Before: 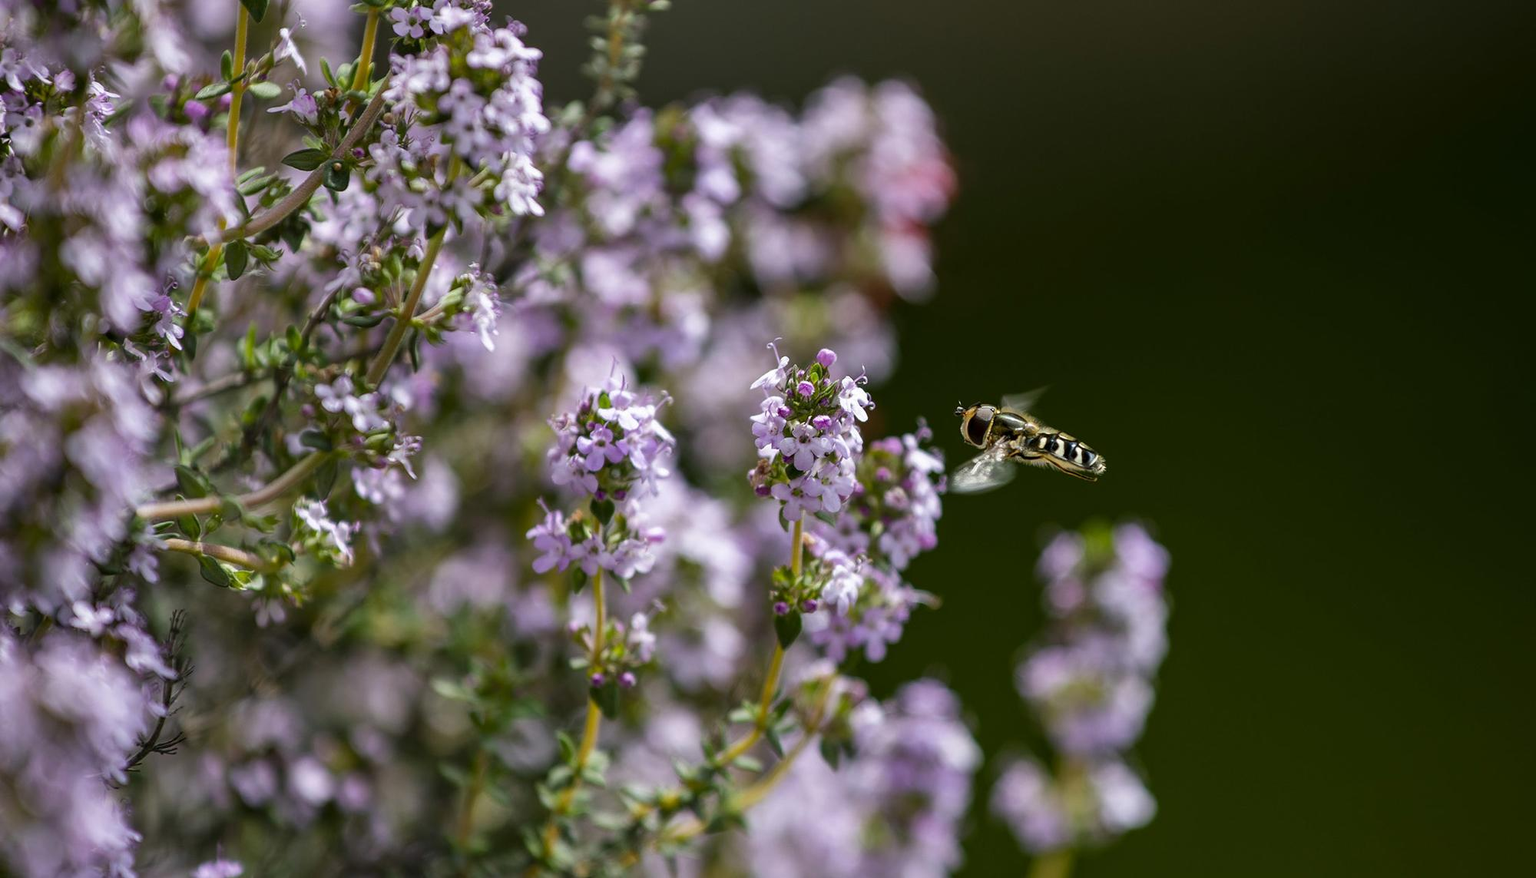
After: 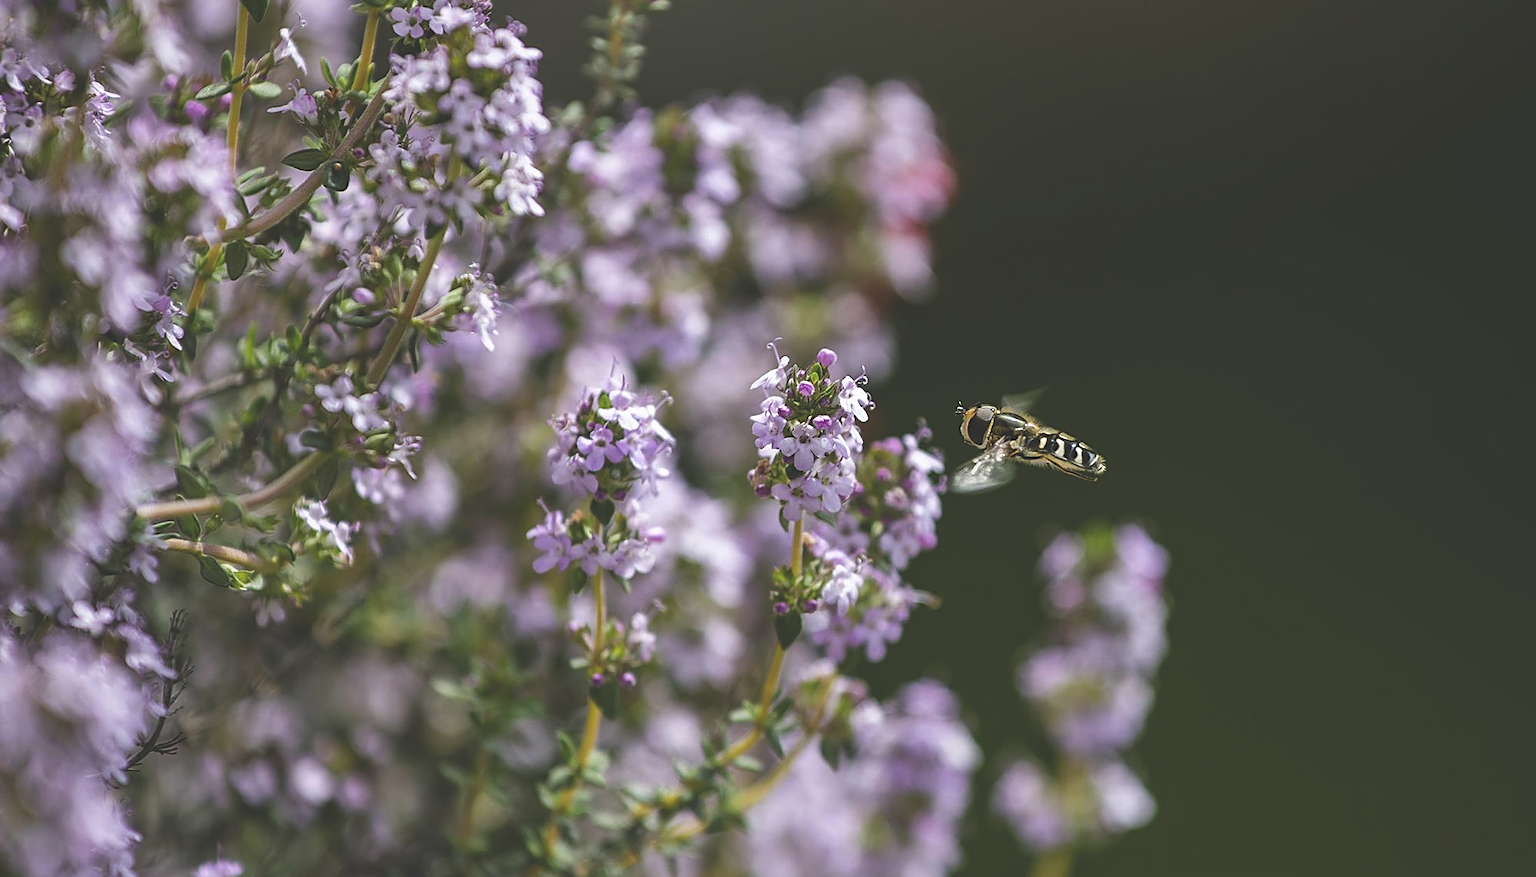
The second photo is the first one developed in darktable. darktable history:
sharpen: on, module defaults
exposure: black level correction -0.029, compensate highlight preservation false
